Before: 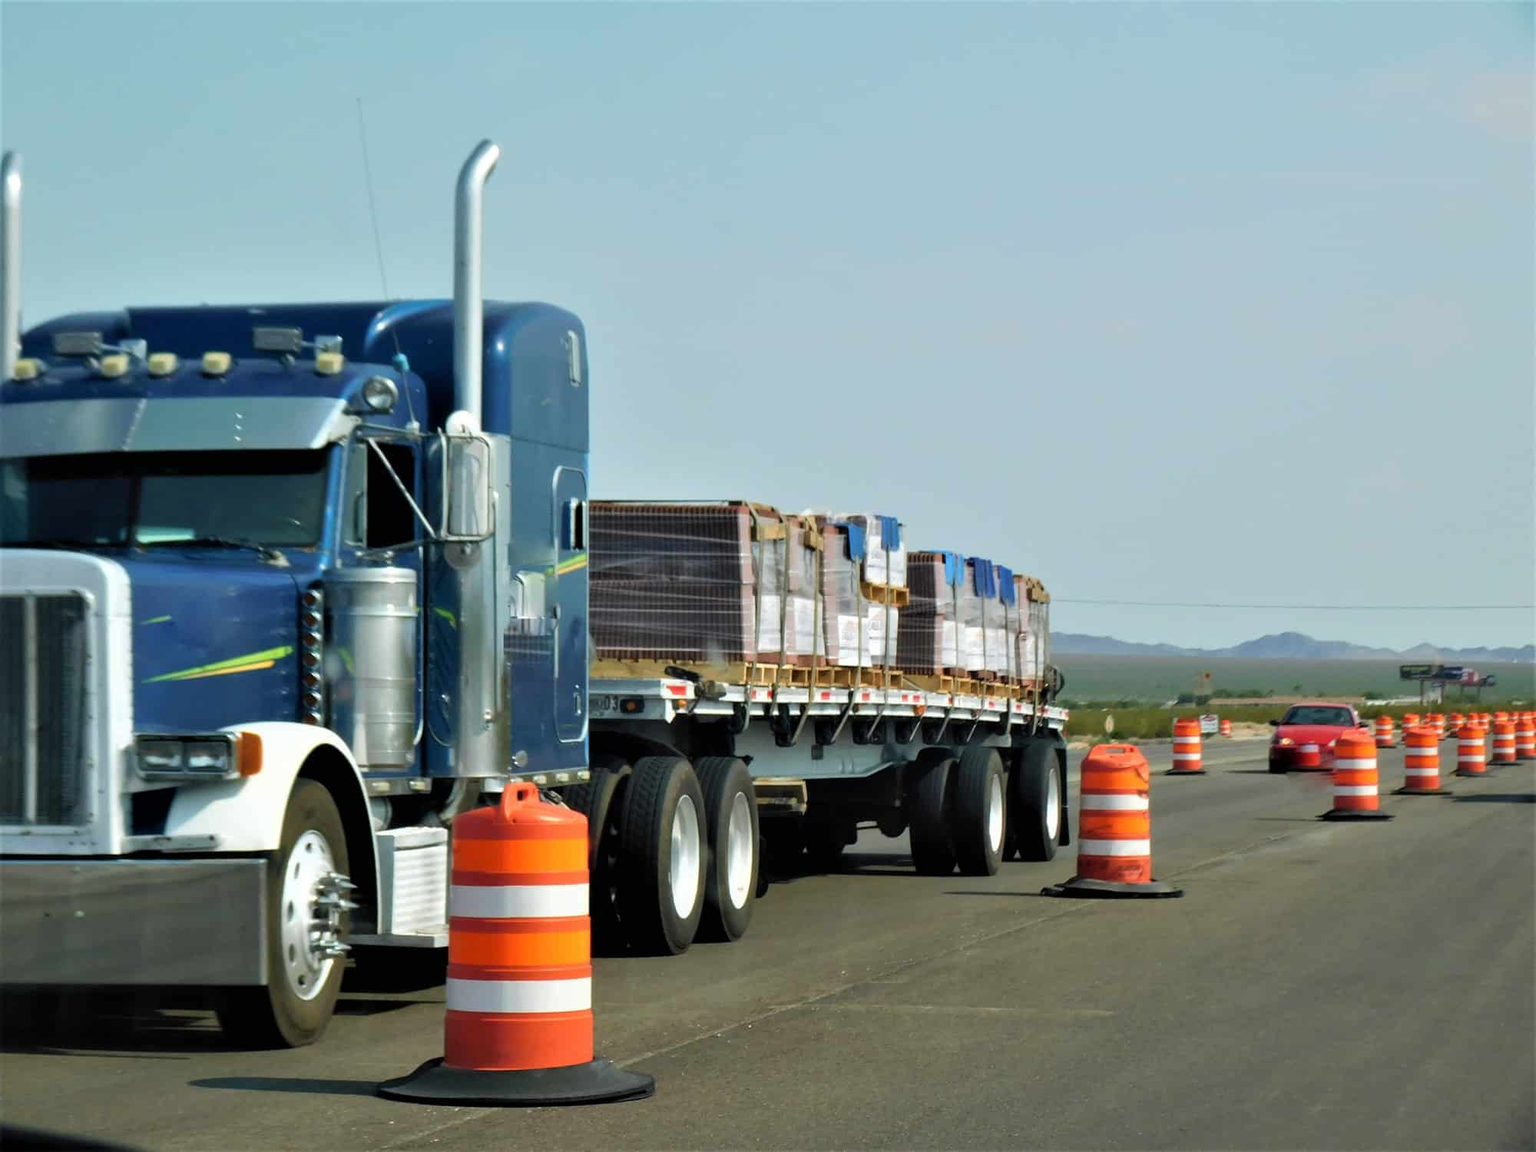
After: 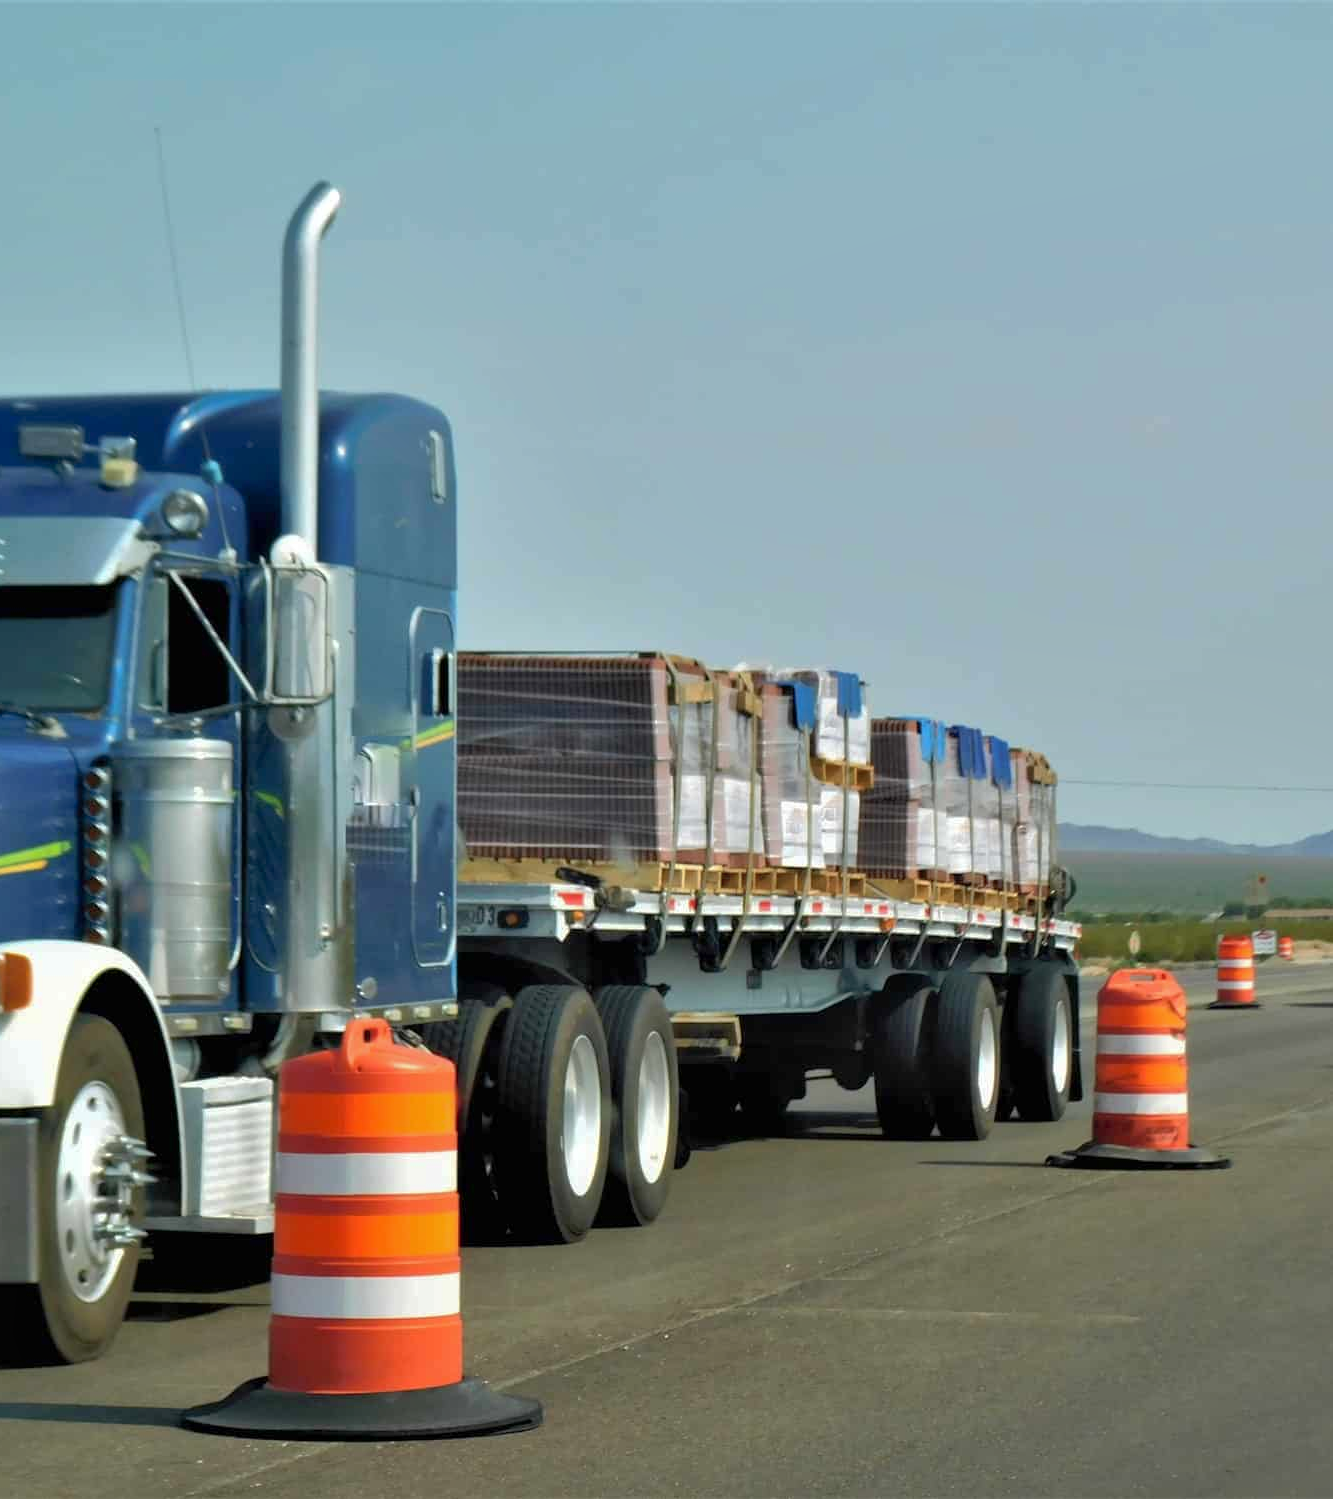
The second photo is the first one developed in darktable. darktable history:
shadows and highlights: on, module defaults
crop and rotate: left 15.546%, right 17.787%
